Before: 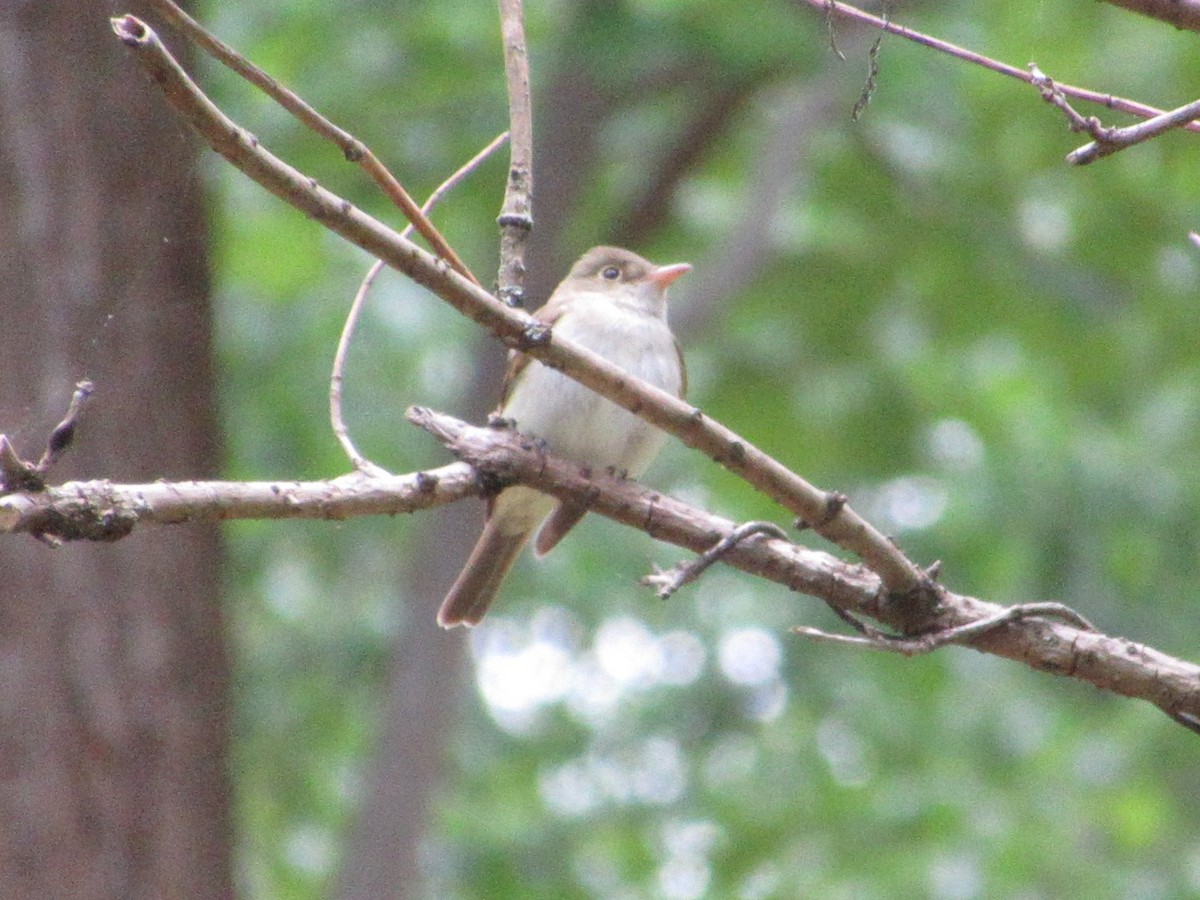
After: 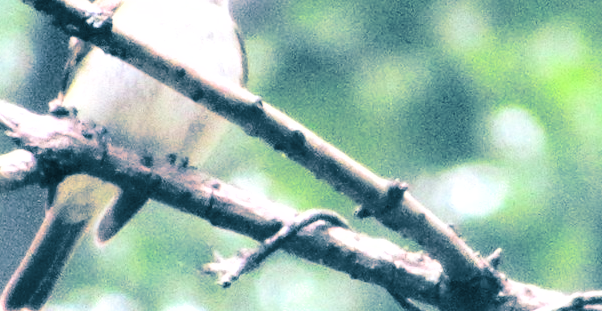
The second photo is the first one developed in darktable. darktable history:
split-toning: shadows › hue 212.4°, balance -70
exposure: exposure 0.7 EV, compensate highlight preservation false
contrast brightness saturation: contrast 0.24, brightness 0.09
shadows and highlights: low approximation 0.01, soften with gaussian
crop: left 36.607%, top 34.735%, right 13.146%, bottom 30.611%
